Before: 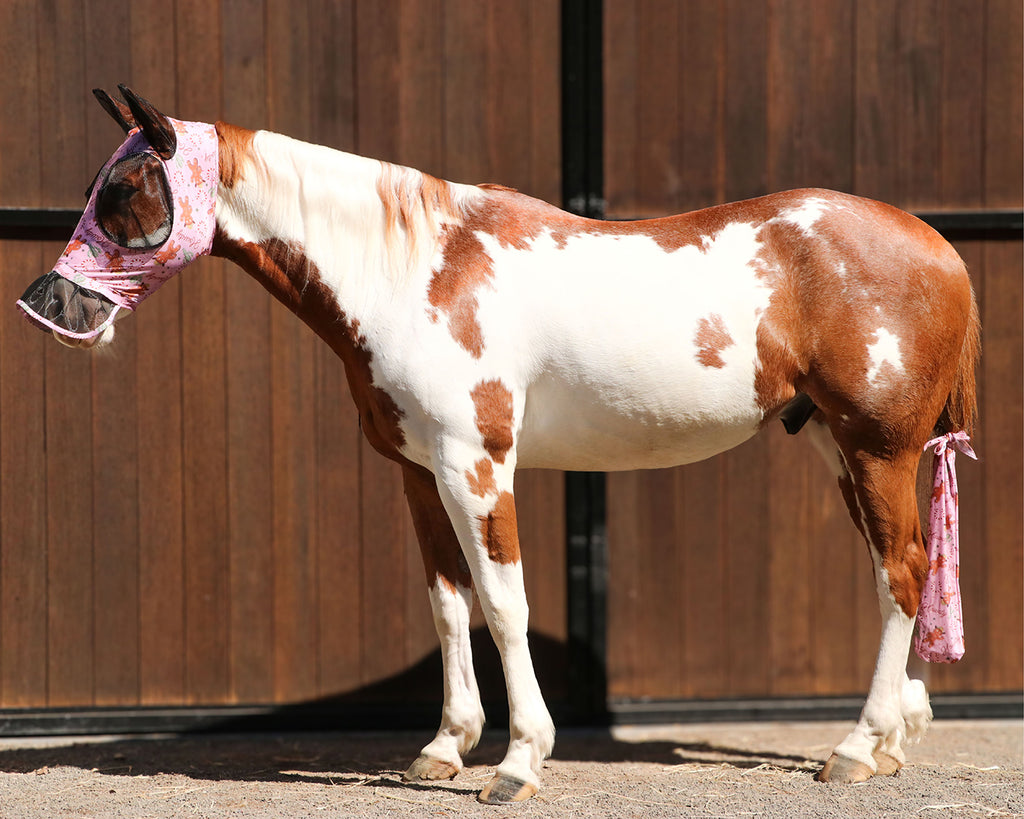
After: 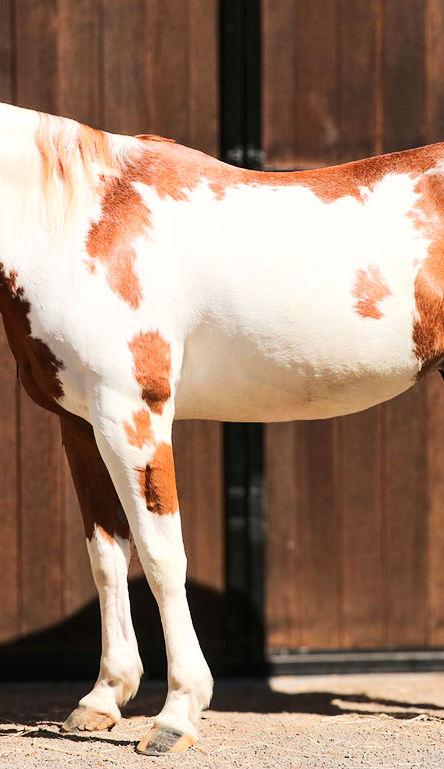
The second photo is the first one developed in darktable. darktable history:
rgb curve: curves: ch0 [(0, 0) (0.284, 0.292) (0.505, 0.644) (1, 1)], compensate middle gray true
crop: left 33.452%, top 6.025%, right 23.155%
rgb levels: preserve colors max RGB
